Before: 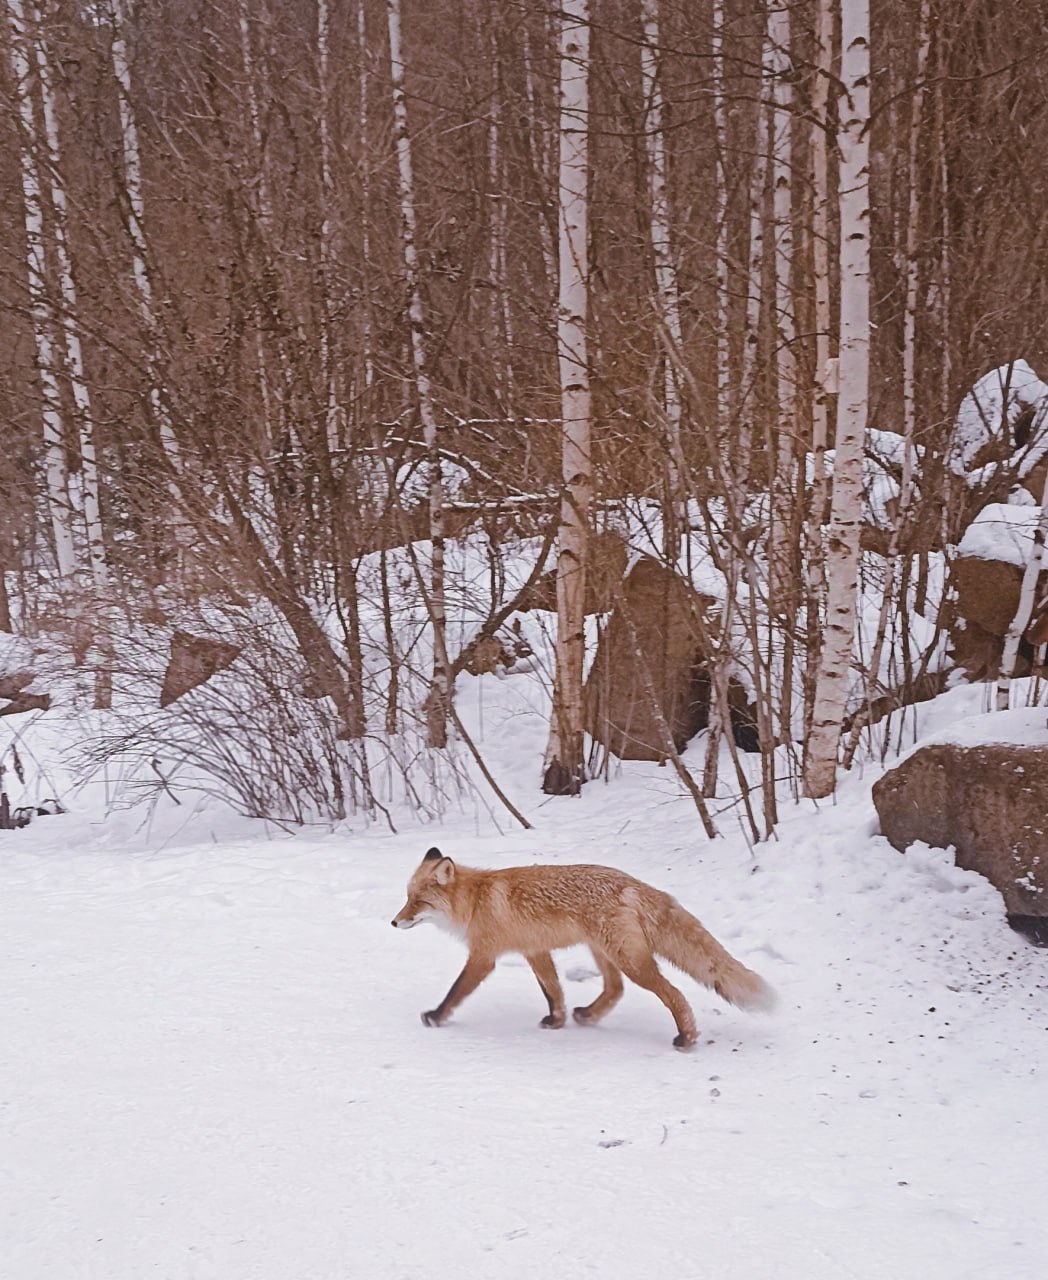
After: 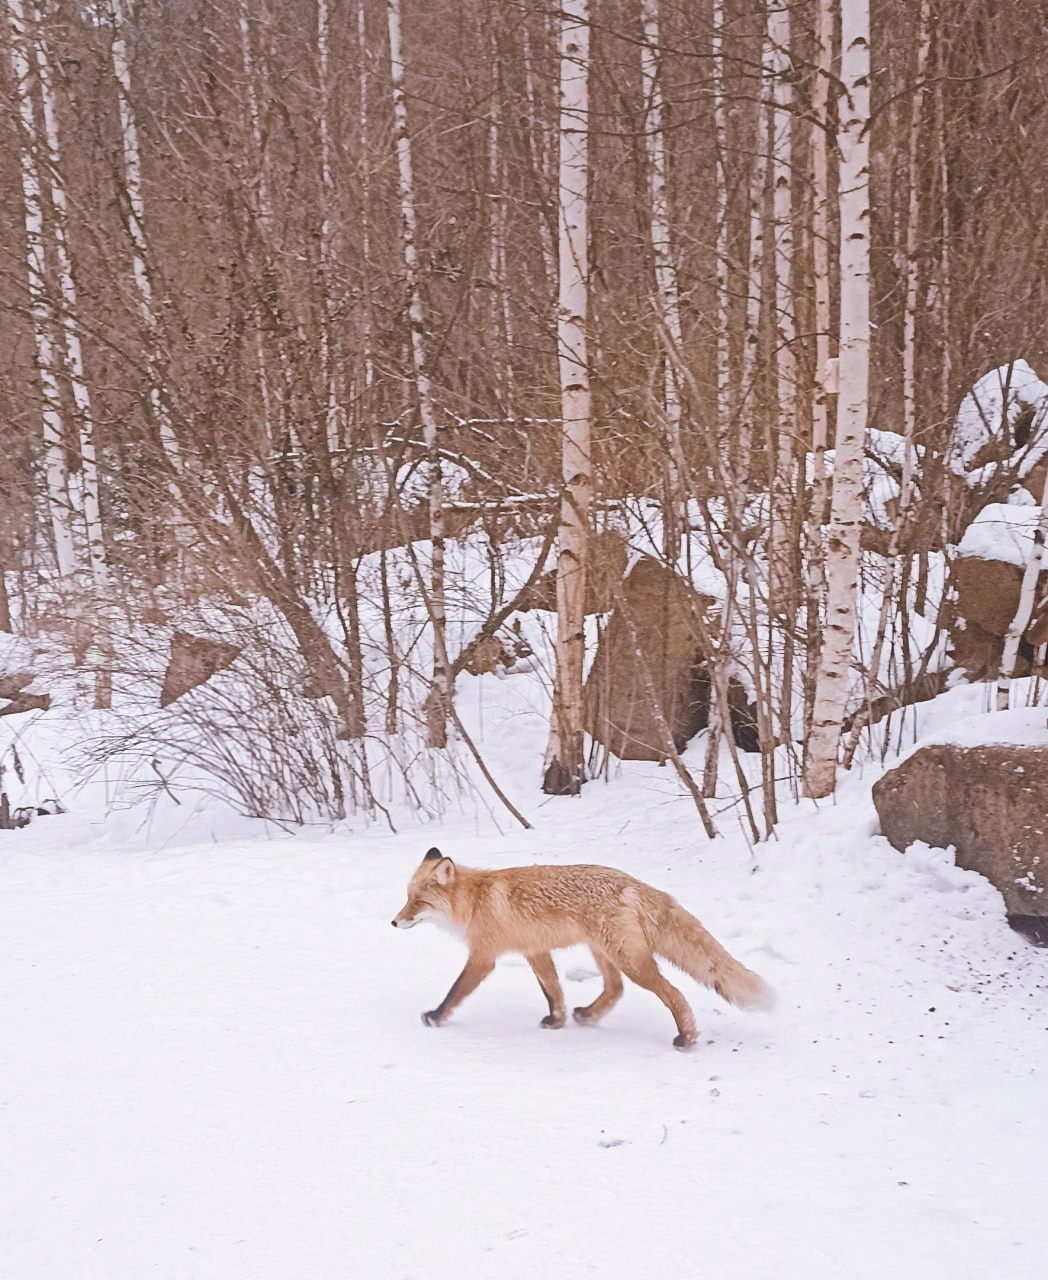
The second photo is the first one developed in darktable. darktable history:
contrast brightness saturation: contrast 0.137, brightness 0.215
